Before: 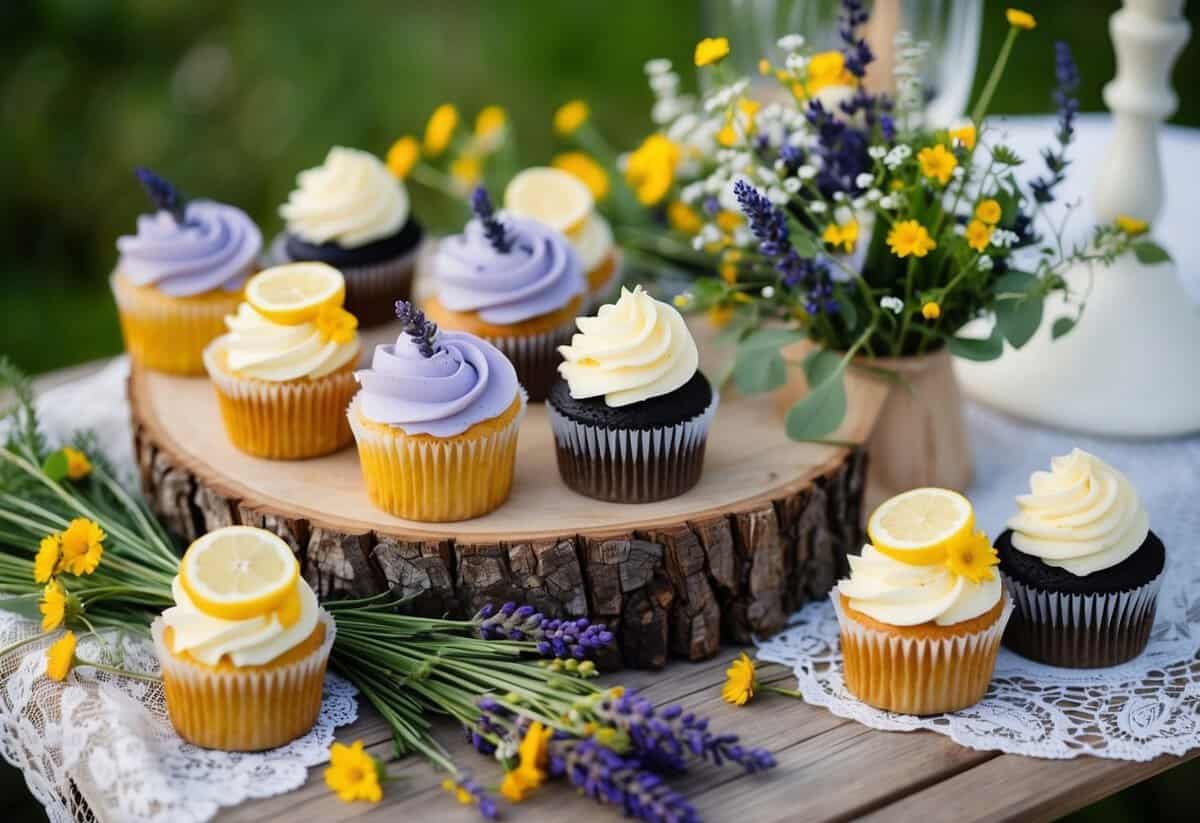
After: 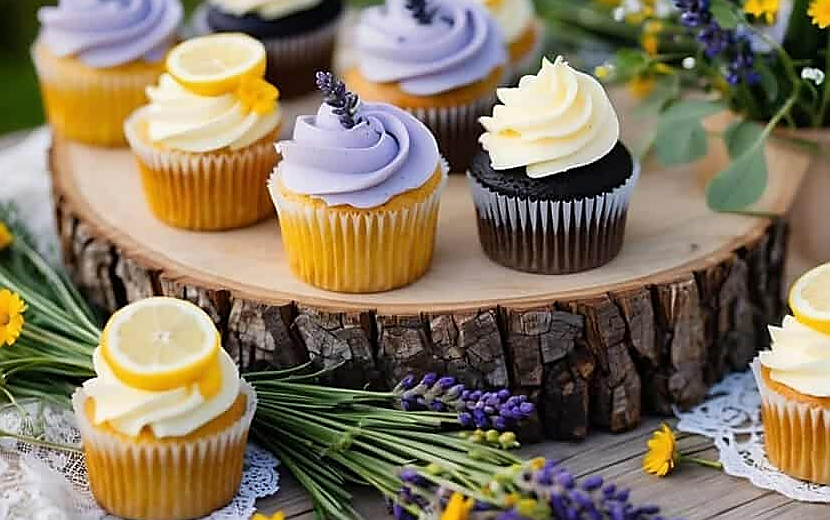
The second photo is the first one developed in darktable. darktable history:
sharpen: radius 1.35, amount 1.26, threshold 0.759
crop: left 6.642%, top 27.85%, right 24.182%, bottom 8.925%
